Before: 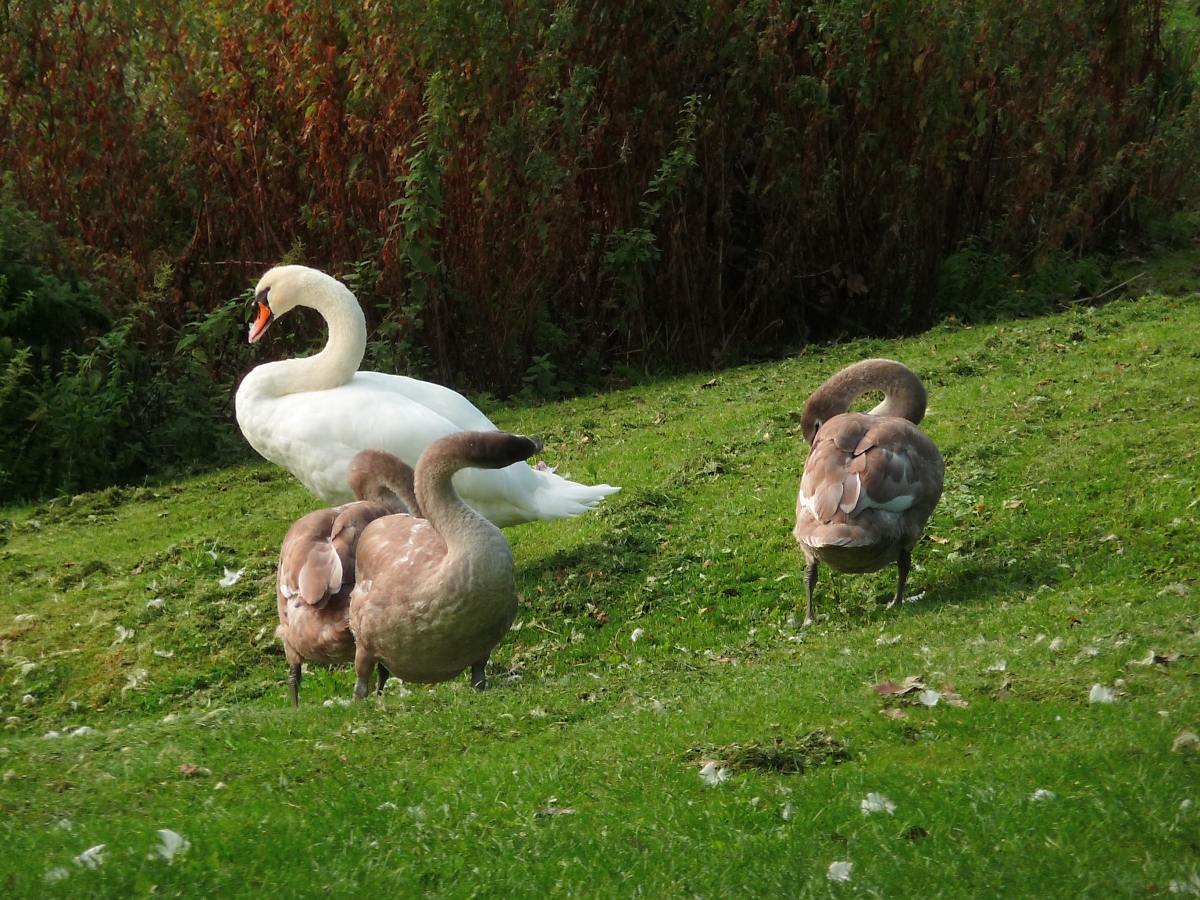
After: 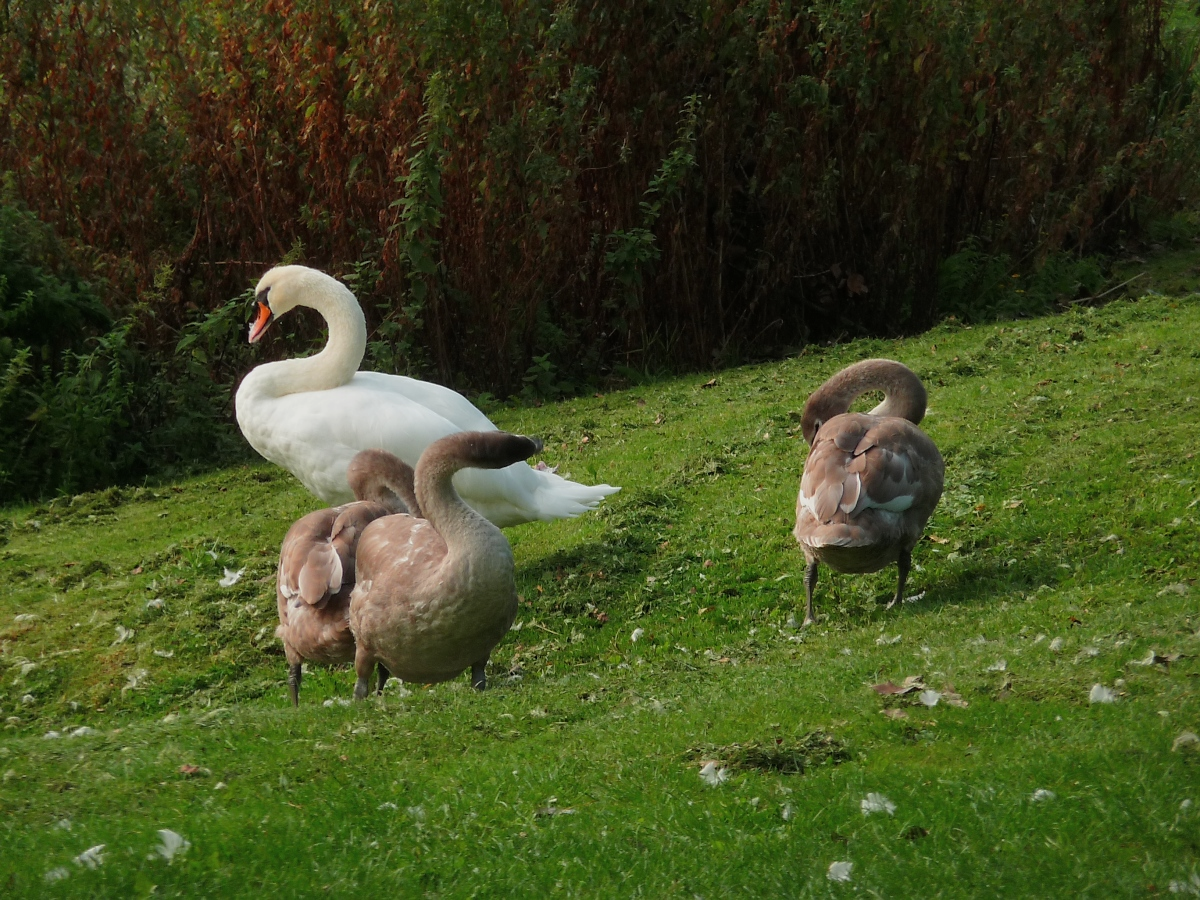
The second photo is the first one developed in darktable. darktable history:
exposure: exposure -0.36 EV, compensate highlight preservation false
